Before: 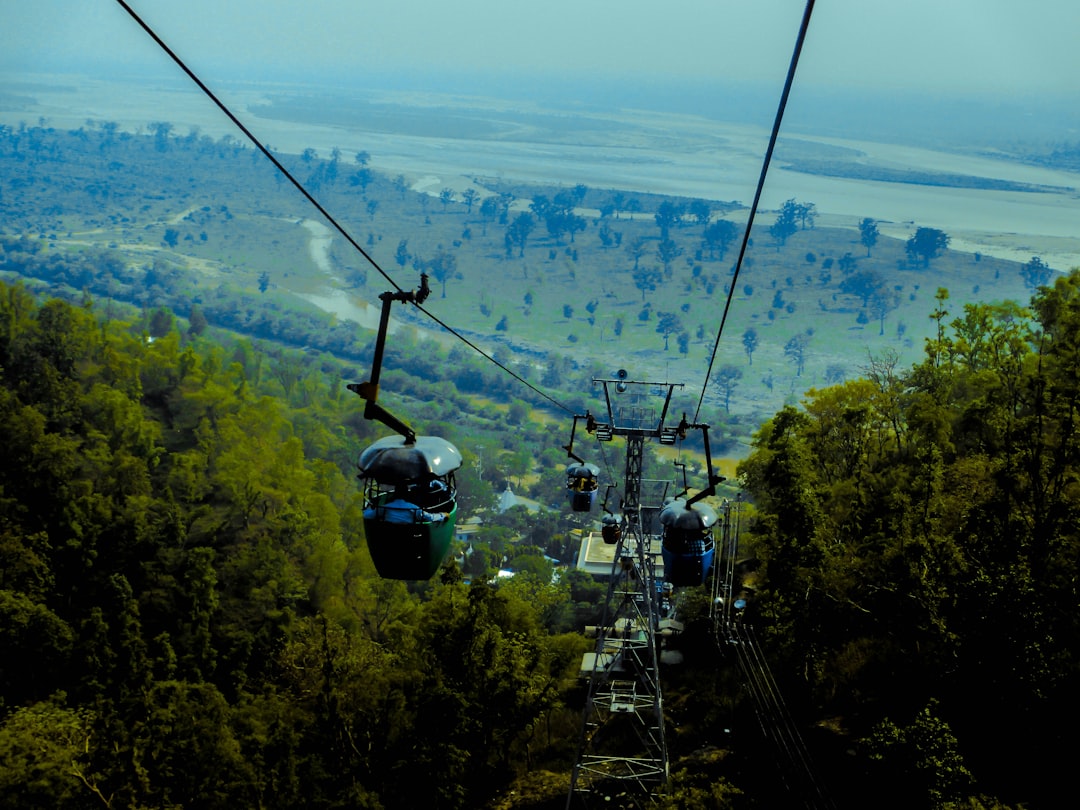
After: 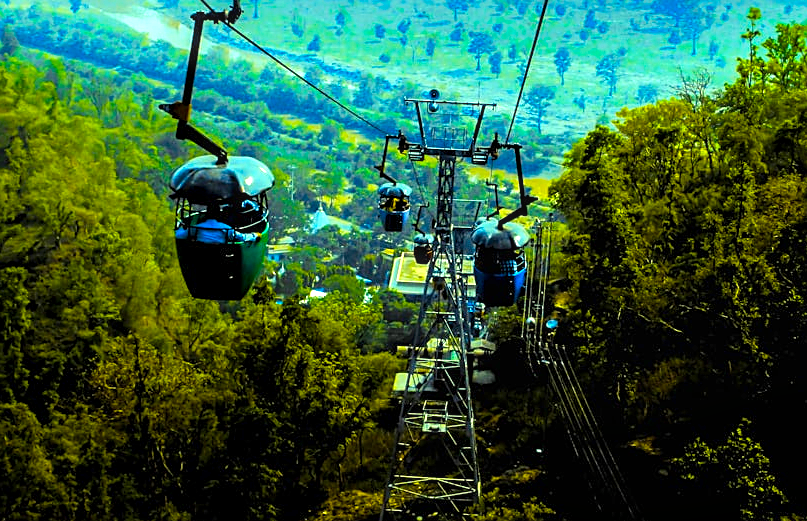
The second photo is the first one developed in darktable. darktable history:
sharpen: on, module defaults
levels: levels [0, 0.492, 0.984]
crop and rotate: left 17.44%, top 34.583%, right 7.757%, bottom 1.023%
color correction: highlights b* -0.004, saturation 1.14
color balance rgb: shadows lift › chroma 0.801%, shadows lift › hue 114.45°, highlights gain › luminance 5.56%, highlights gain › chroma 2.597%, highlights gain › hue 88.6°, linear chroma grading › global chroma 14.981%, perceptual saturation grading › global saturation 19.377%, global vibrance 20%
local contrast: on, module defaults
exposure: exposure 1.139 EV, compensate highlight preservation false
